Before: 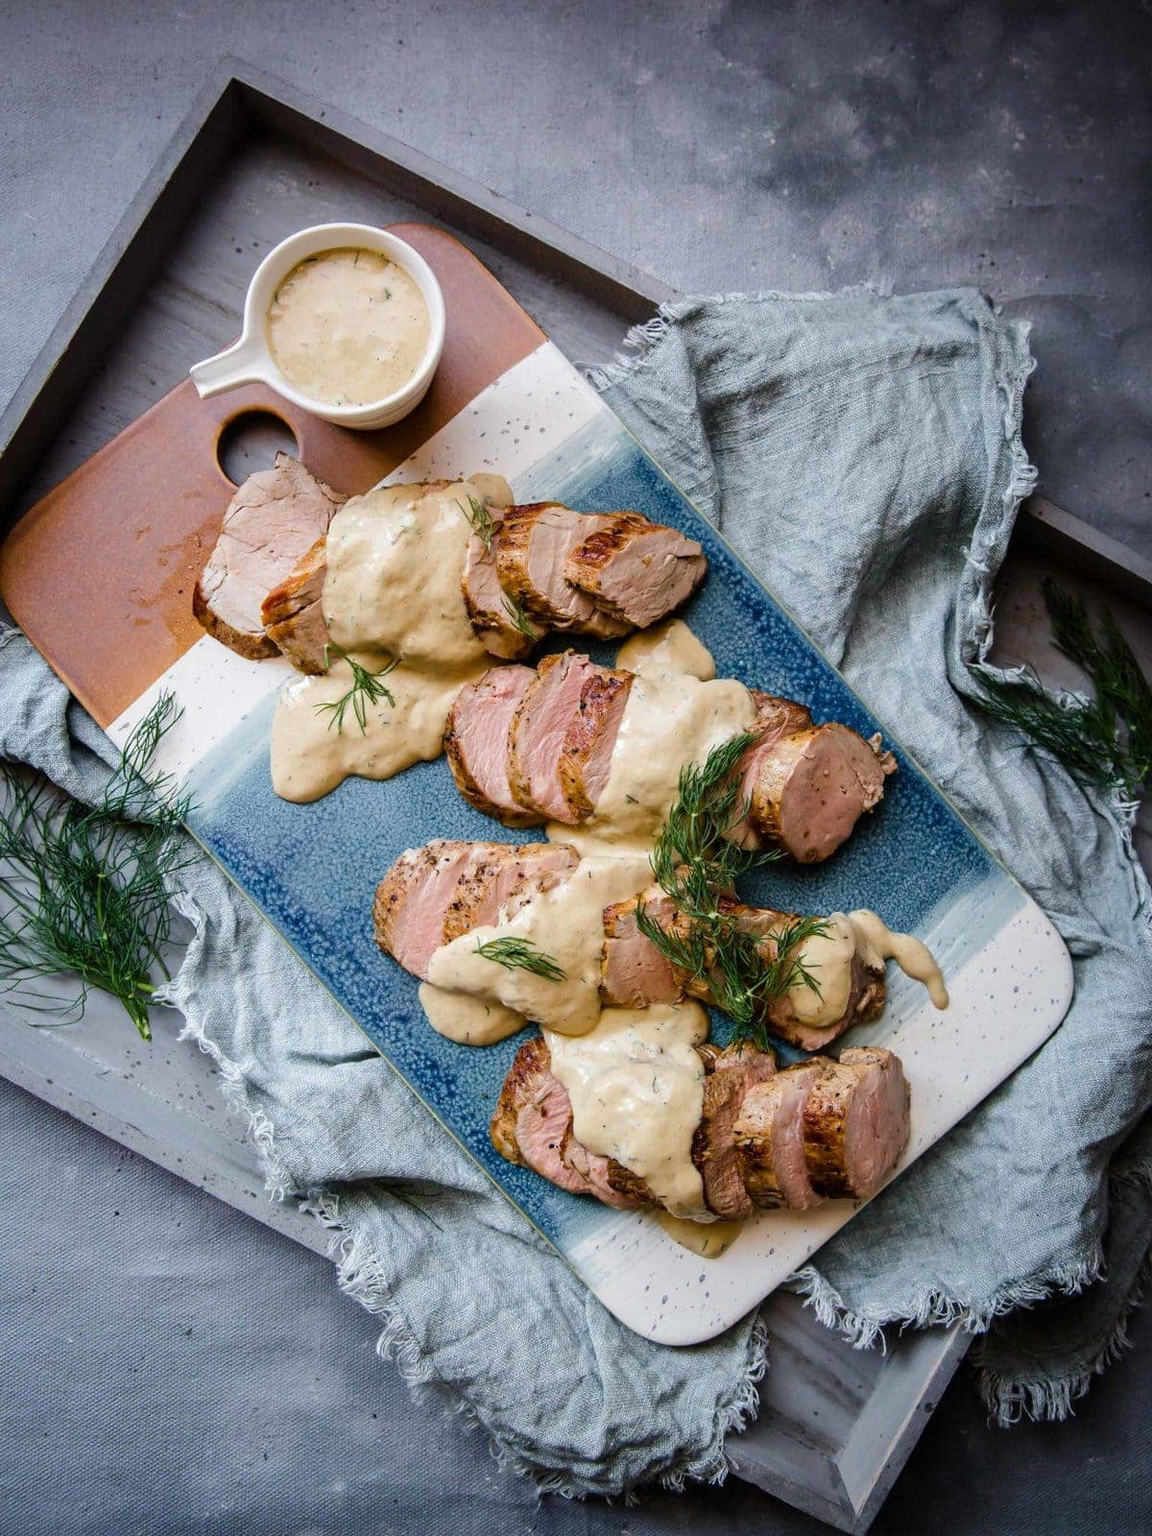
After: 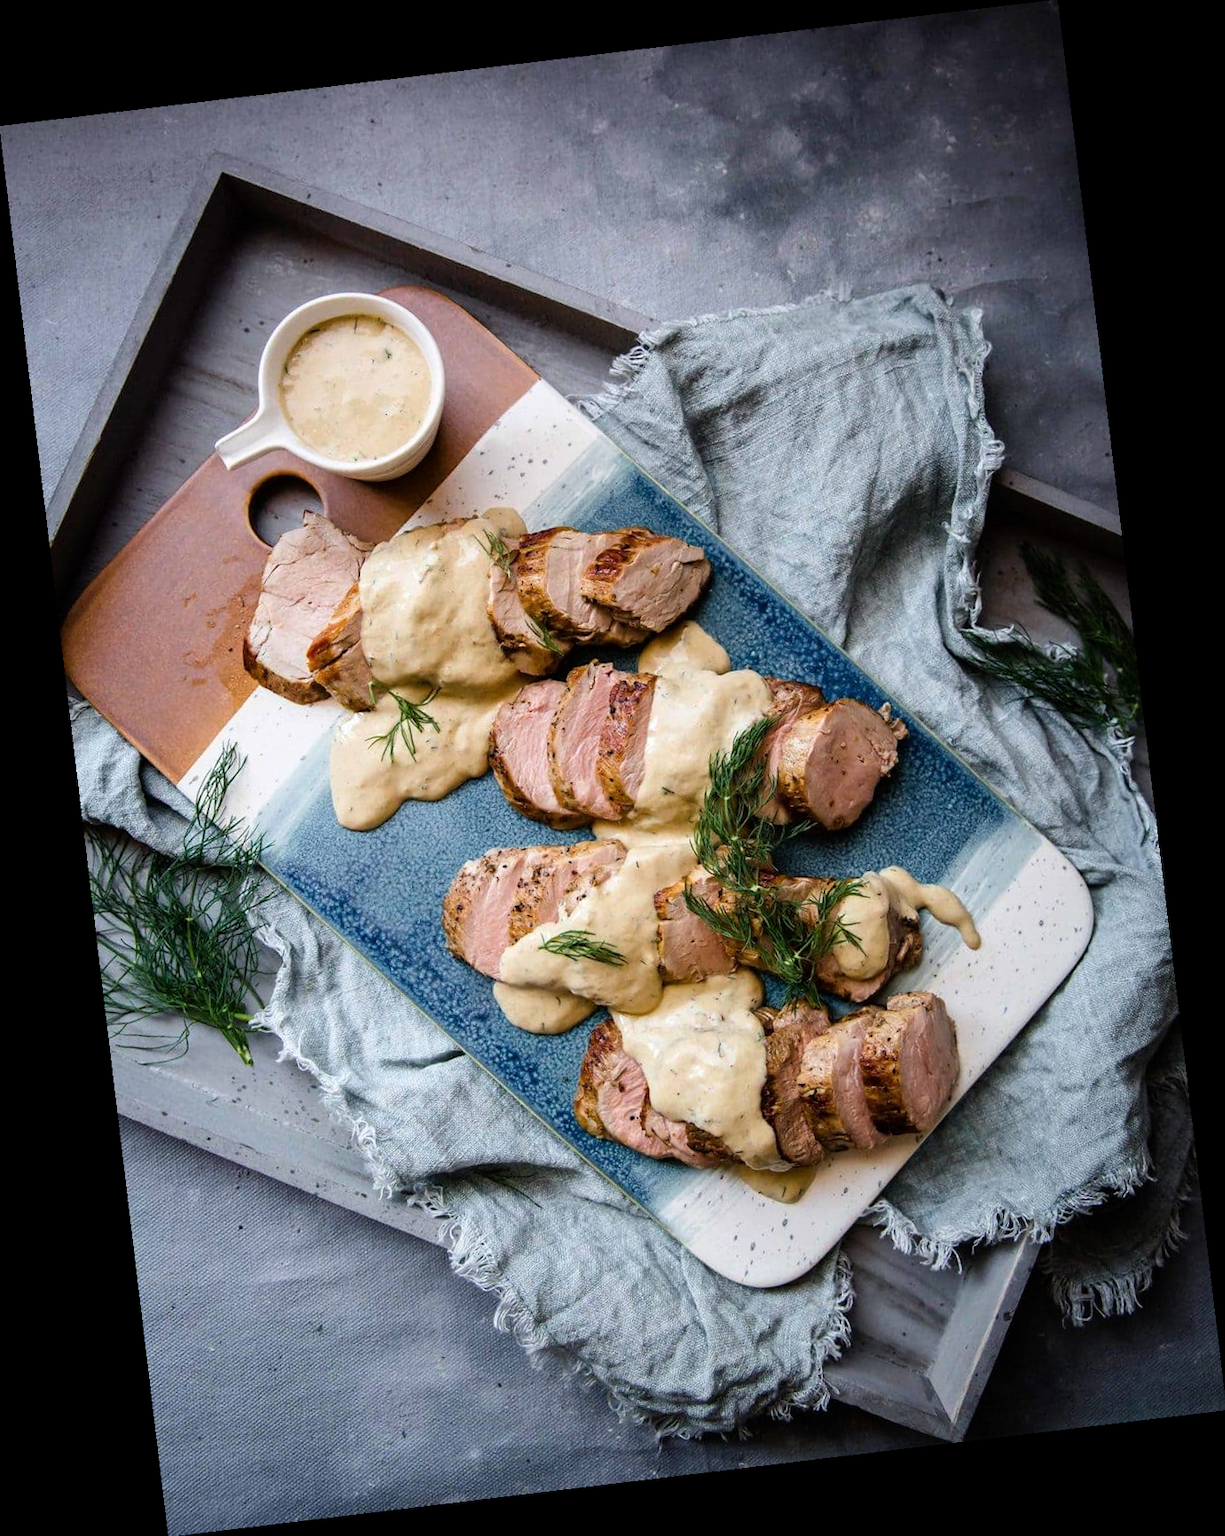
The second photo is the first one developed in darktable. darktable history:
rgb curve: curves: ch0 [(0, 0) (0.078, 0.051) (0.929, 0.956) (1, 1)], compensate middle gray true
rotate and perspective: rotation -6.83°, automatic cropping off
